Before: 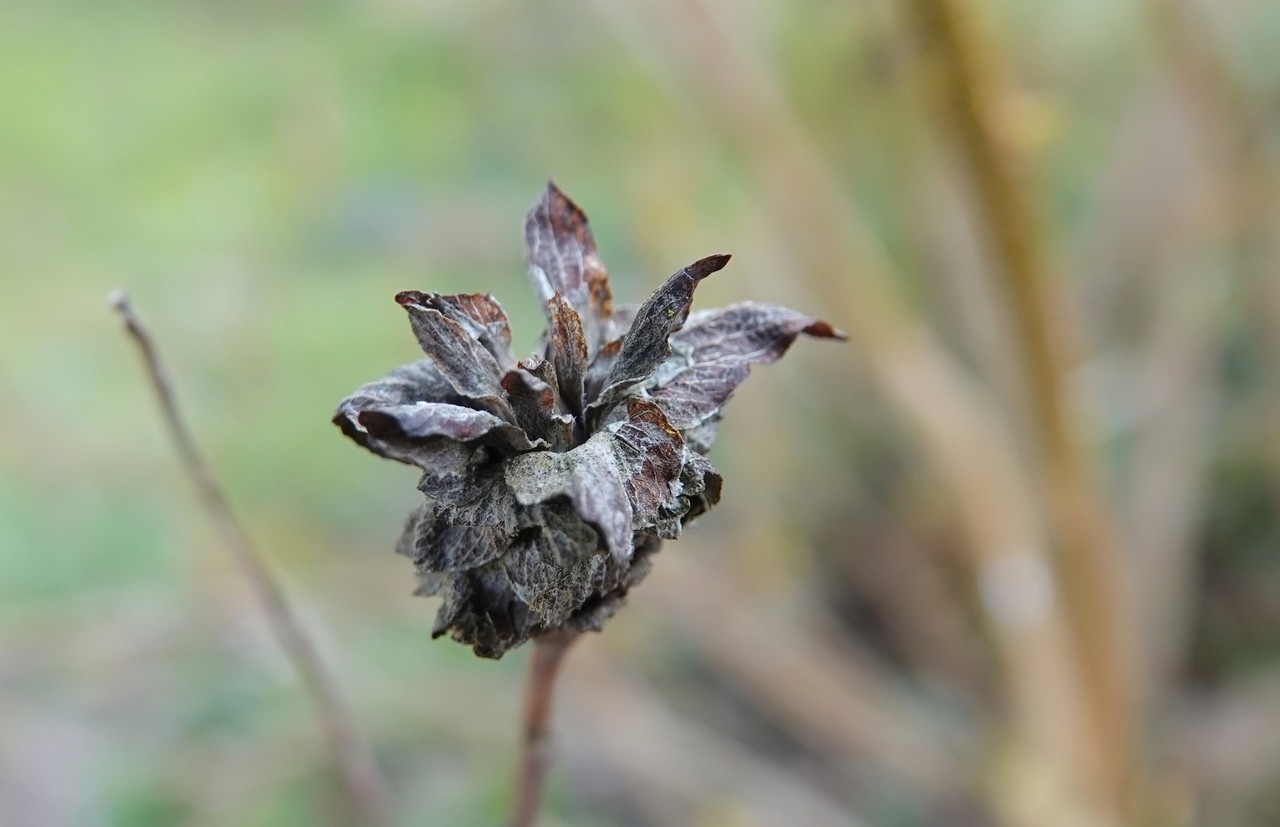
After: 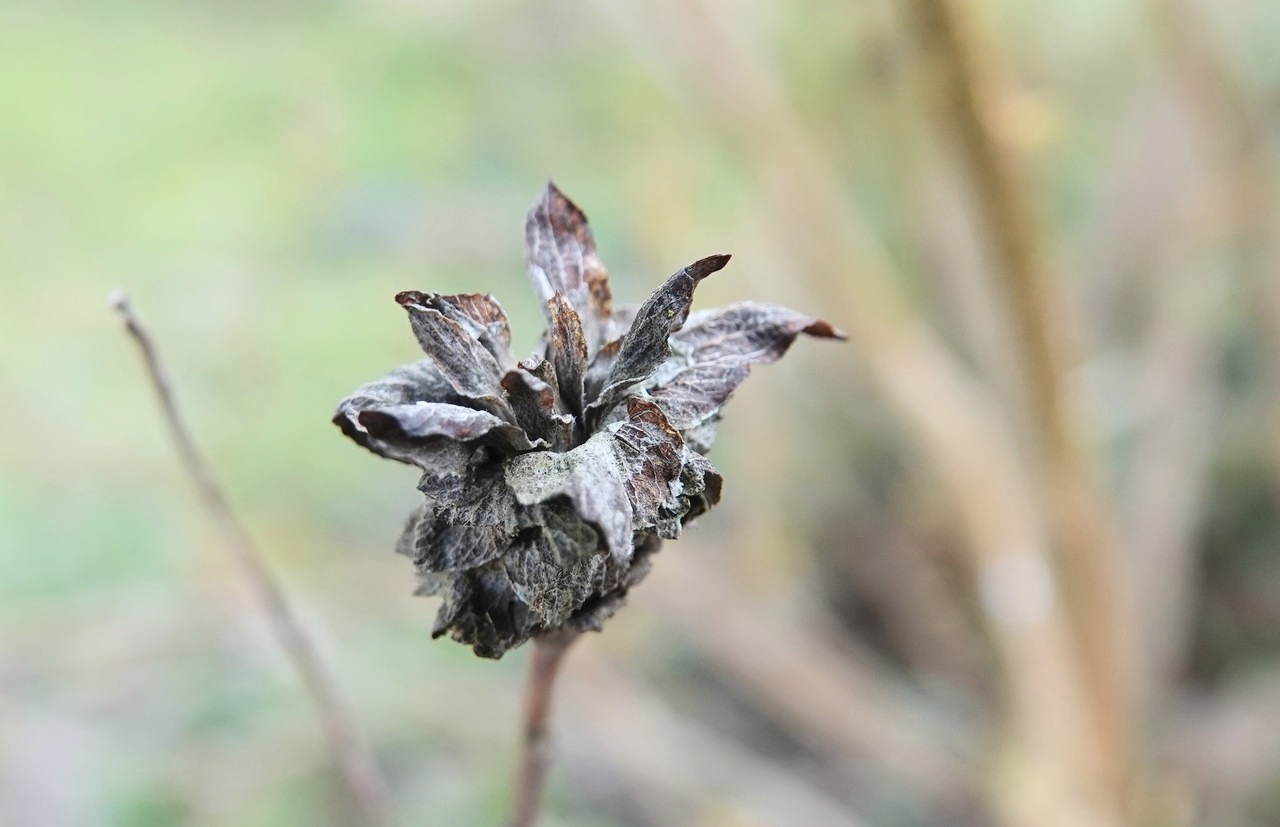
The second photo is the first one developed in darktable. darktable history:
contrast brightness saturation: contrast 0.202, brightness 0.168, saturation 0.218
color balance rgb: highlights gain › chroma 0.263%, highlights gain › hue 329.89°, perceptual saturation grading › global saturation -32.098%
